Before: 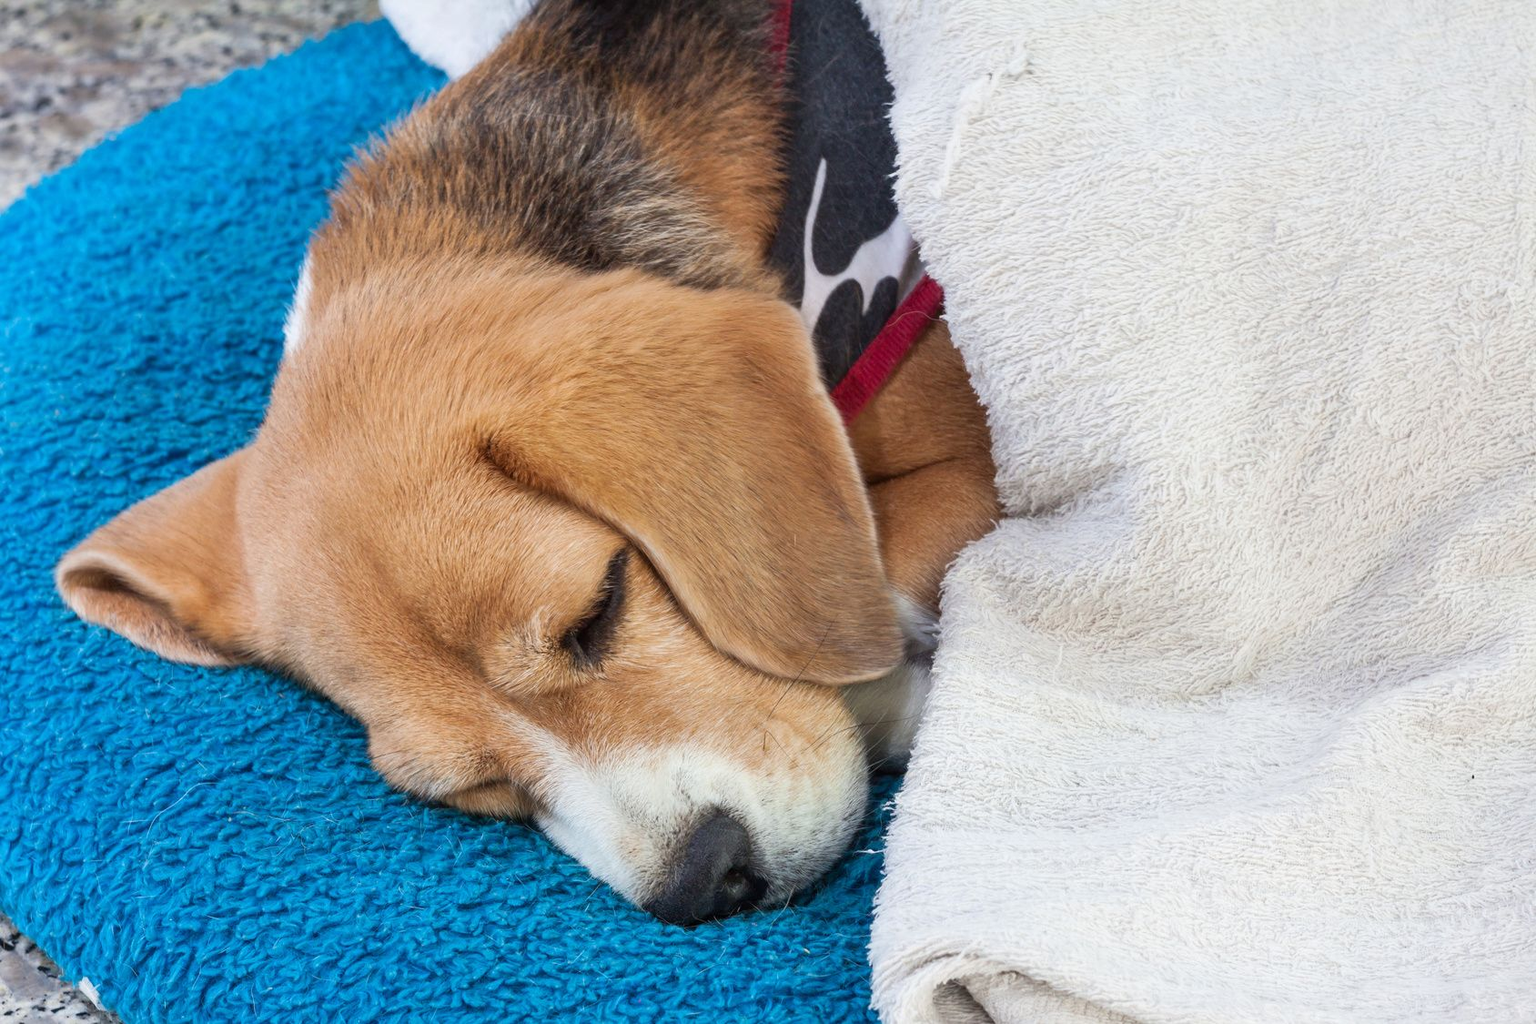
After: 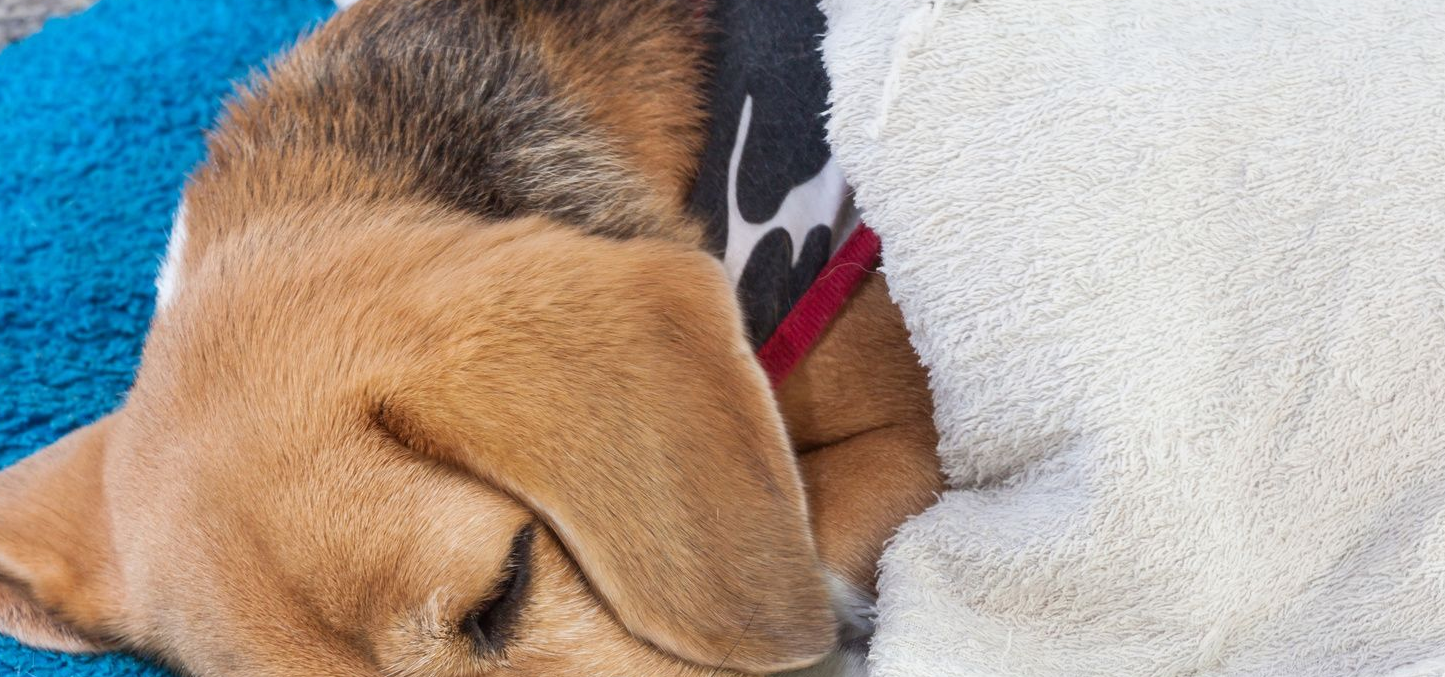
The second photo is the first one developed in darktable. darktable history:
crop and rotate: left 9.271%, top 7.083%, right 5.071%, bottom 32.737%
